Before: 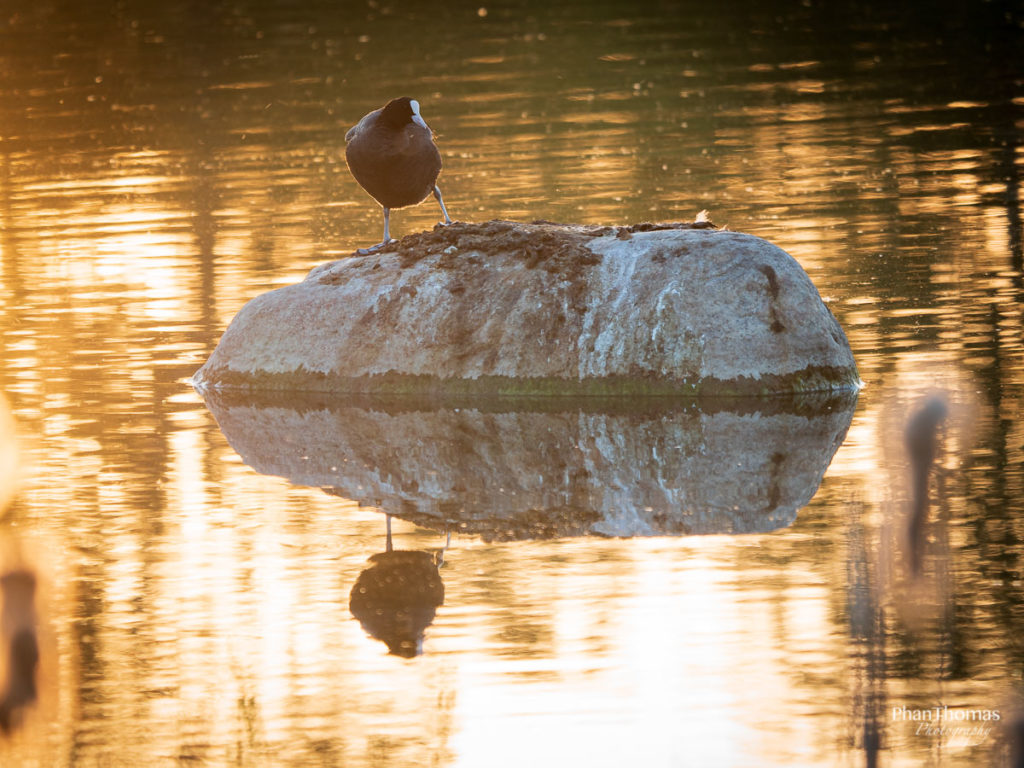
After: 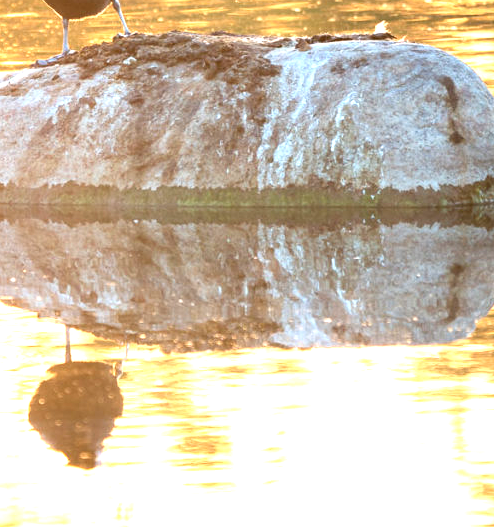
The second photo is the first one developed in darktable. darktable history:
crop: left 31.379%, top 24.658%, right 20.326%, bottom 6.628%
base curve: curves: ch0 [(0, 0) (0.297, 0.298) (1, 1)], preserve colors none
exposure: black level correction 0, exposure 1.198 EV, compensate exposure bias true, compensate highlight preservation false
